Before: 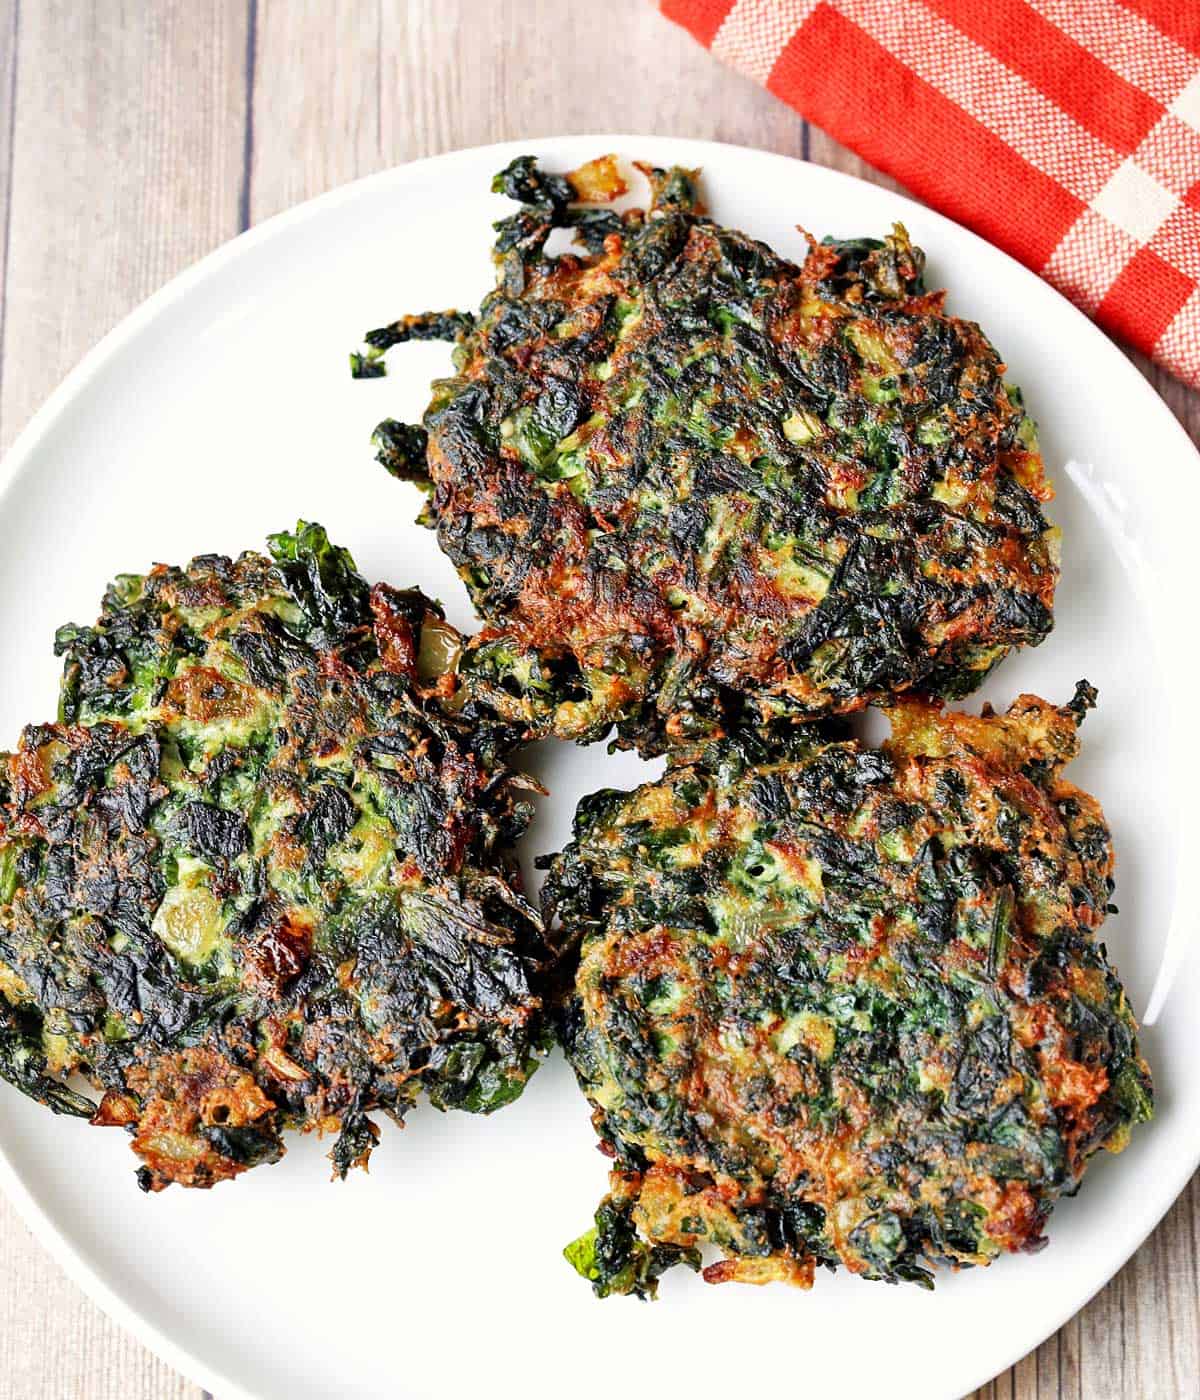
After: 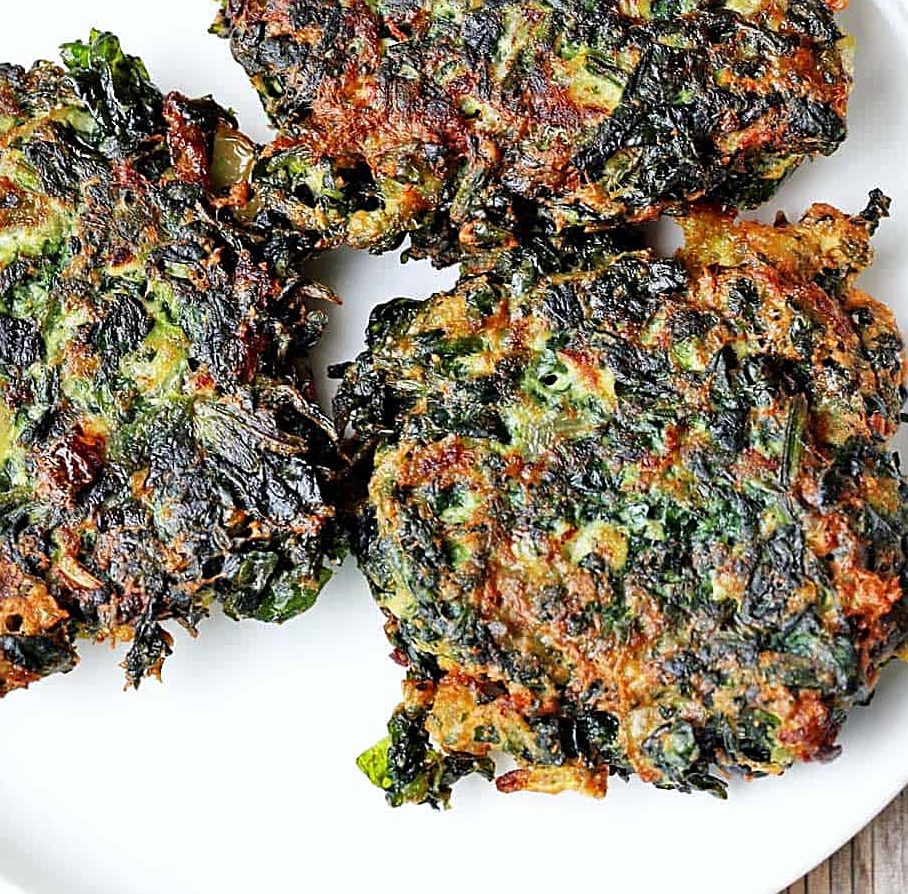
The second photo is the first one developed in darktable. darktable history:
sharpen: on, module defaults
white balance: red 0.988, blue 1.017
crop and rotate: left 17.299%, top 35.115%, right 7.015%, bottom 1.024%
